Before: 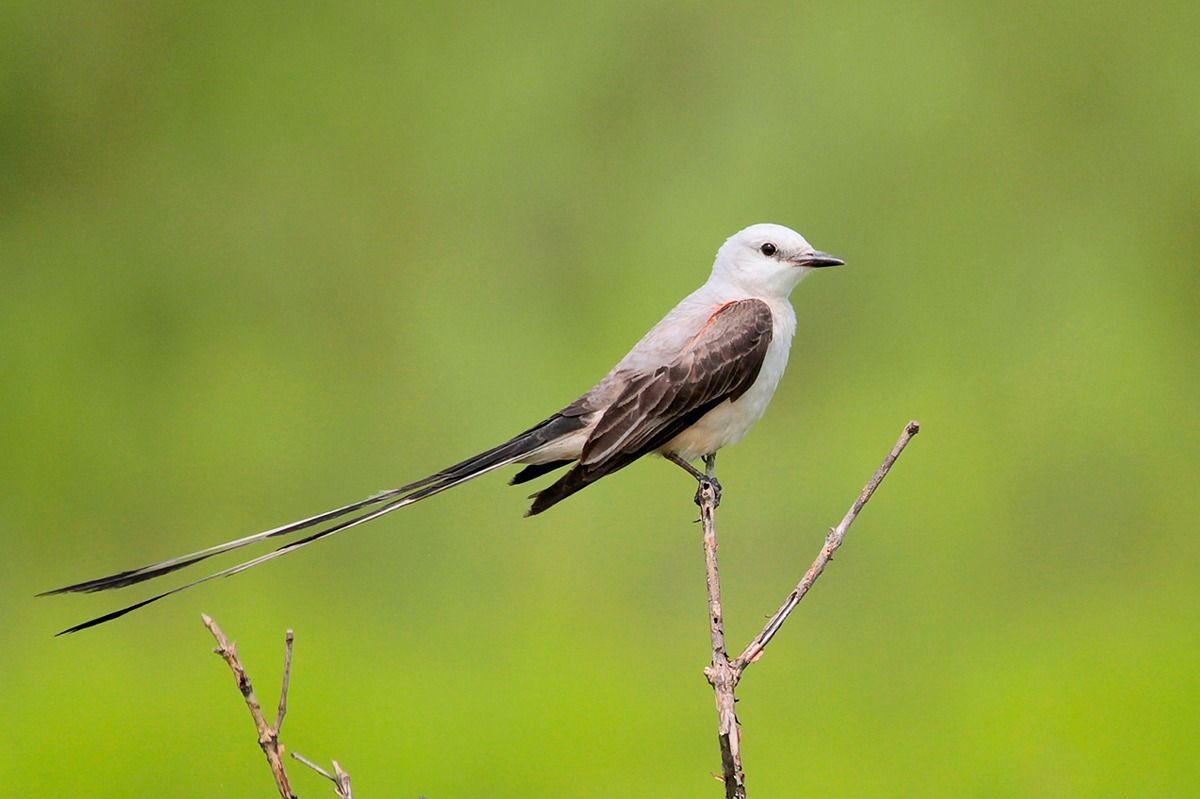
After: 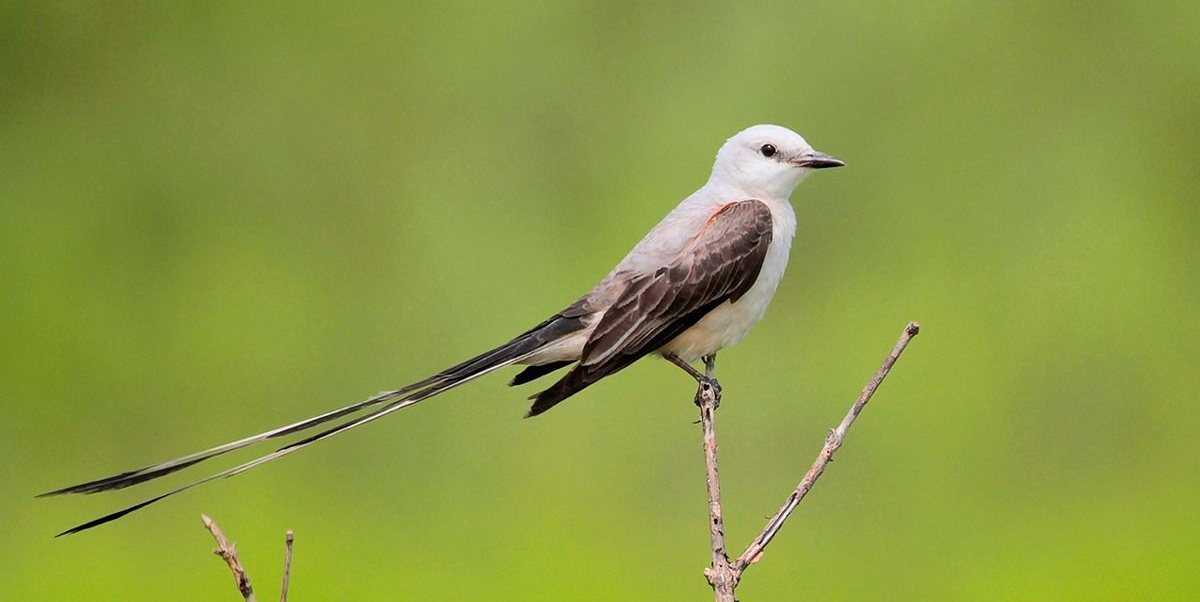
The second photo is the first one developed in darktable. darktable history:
exposure: exposure -0.046 EV, compensate highlight preservation false
crop and rotate: top 12.438%, bottom 12.203%
